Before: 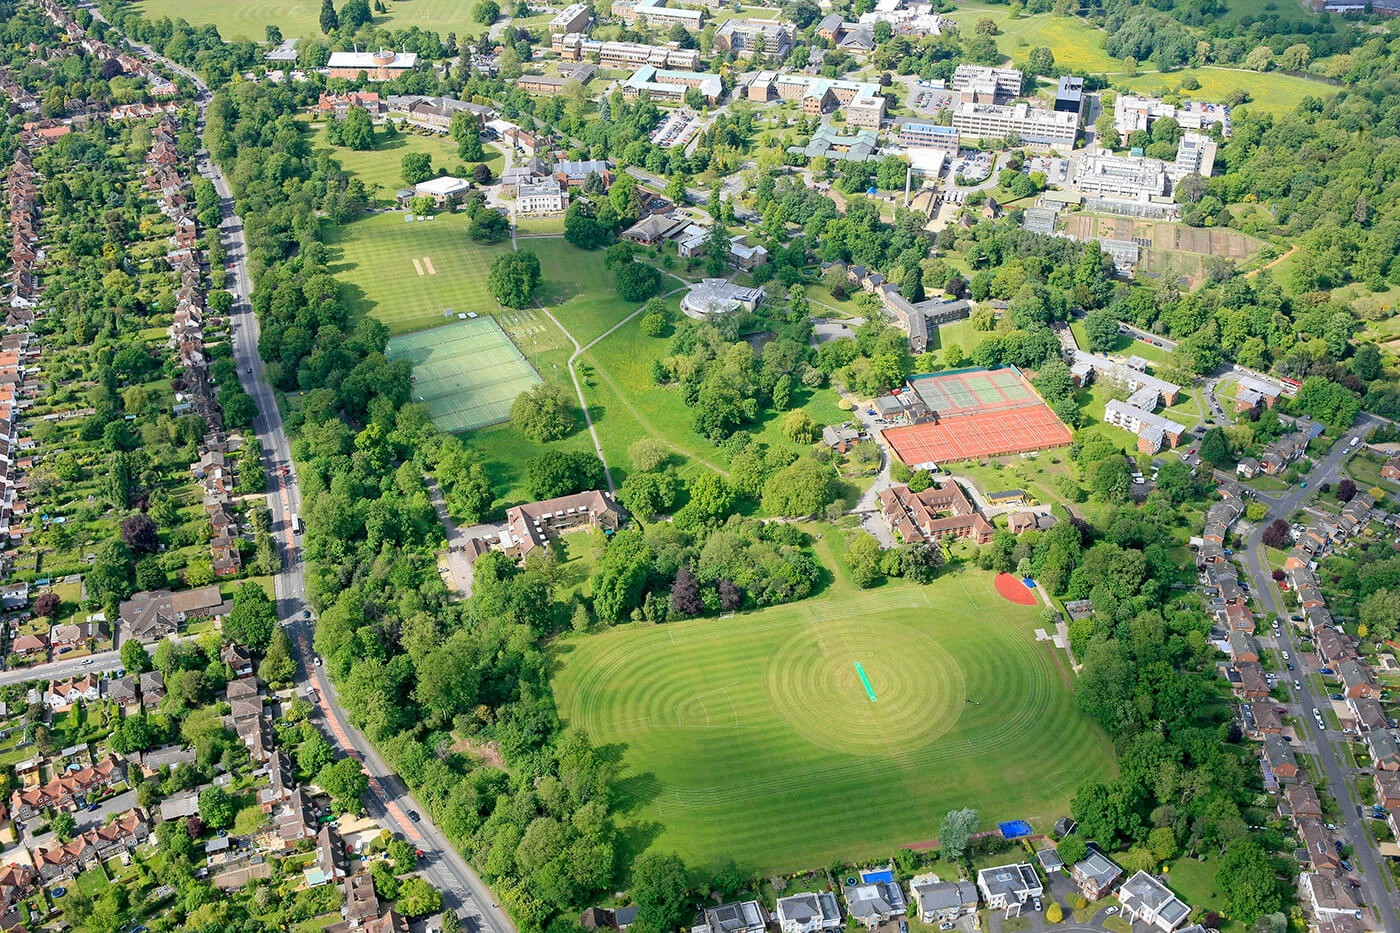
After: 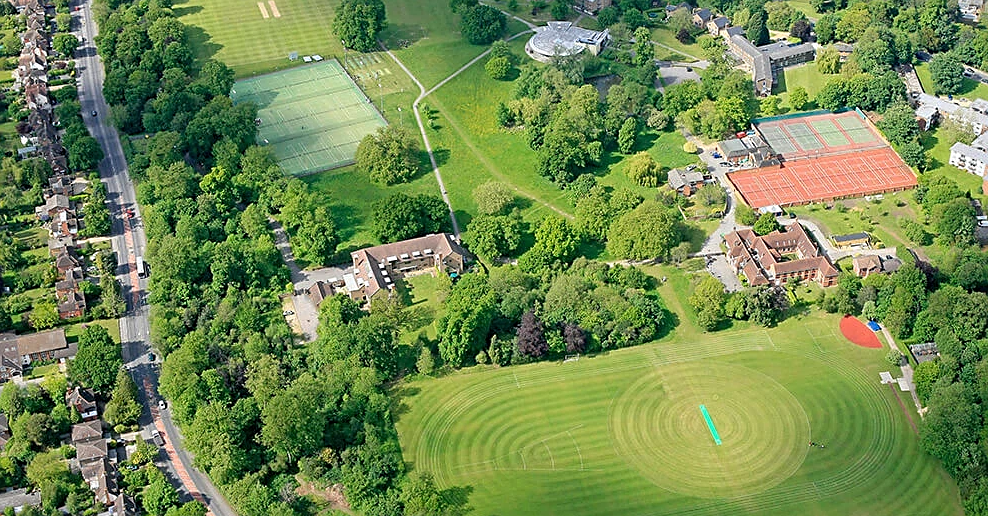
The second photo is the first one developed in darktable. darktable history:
sharpen: on, module defaults
crop: left 11.123%, top 27.61%, right 18.3%, bottom 17.034%
